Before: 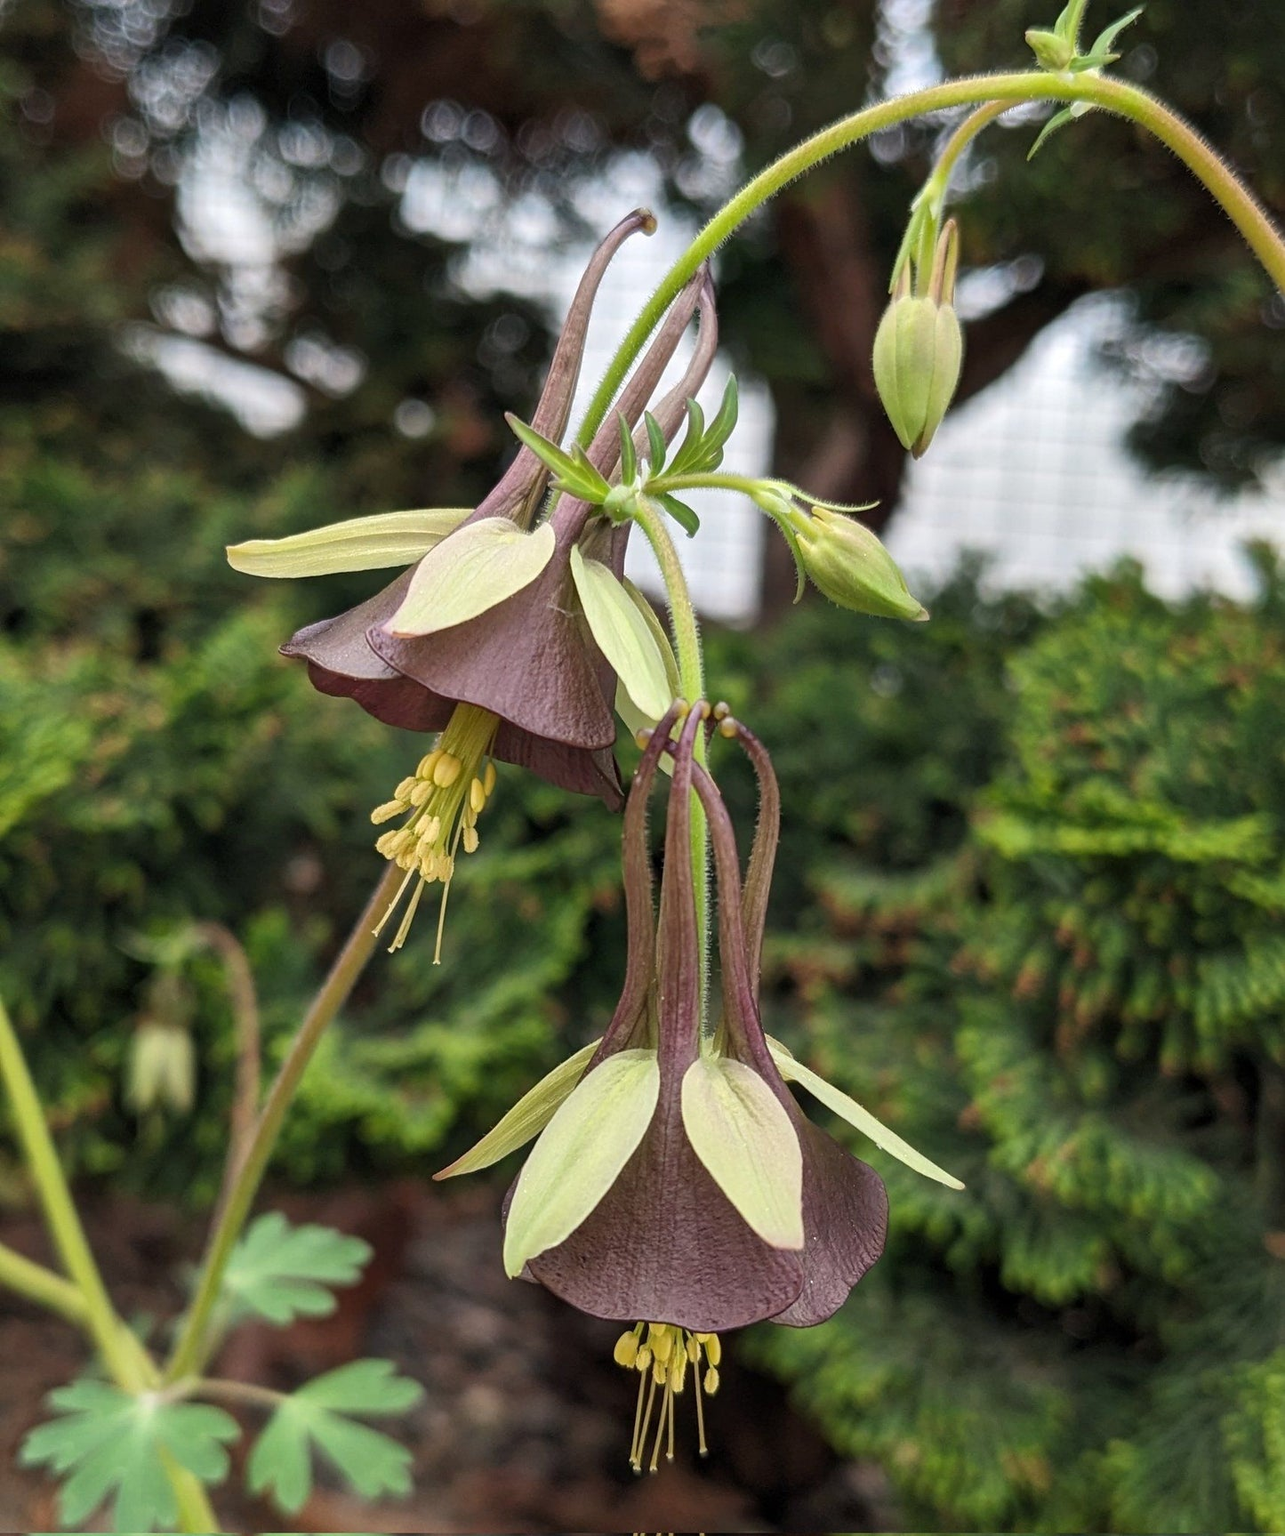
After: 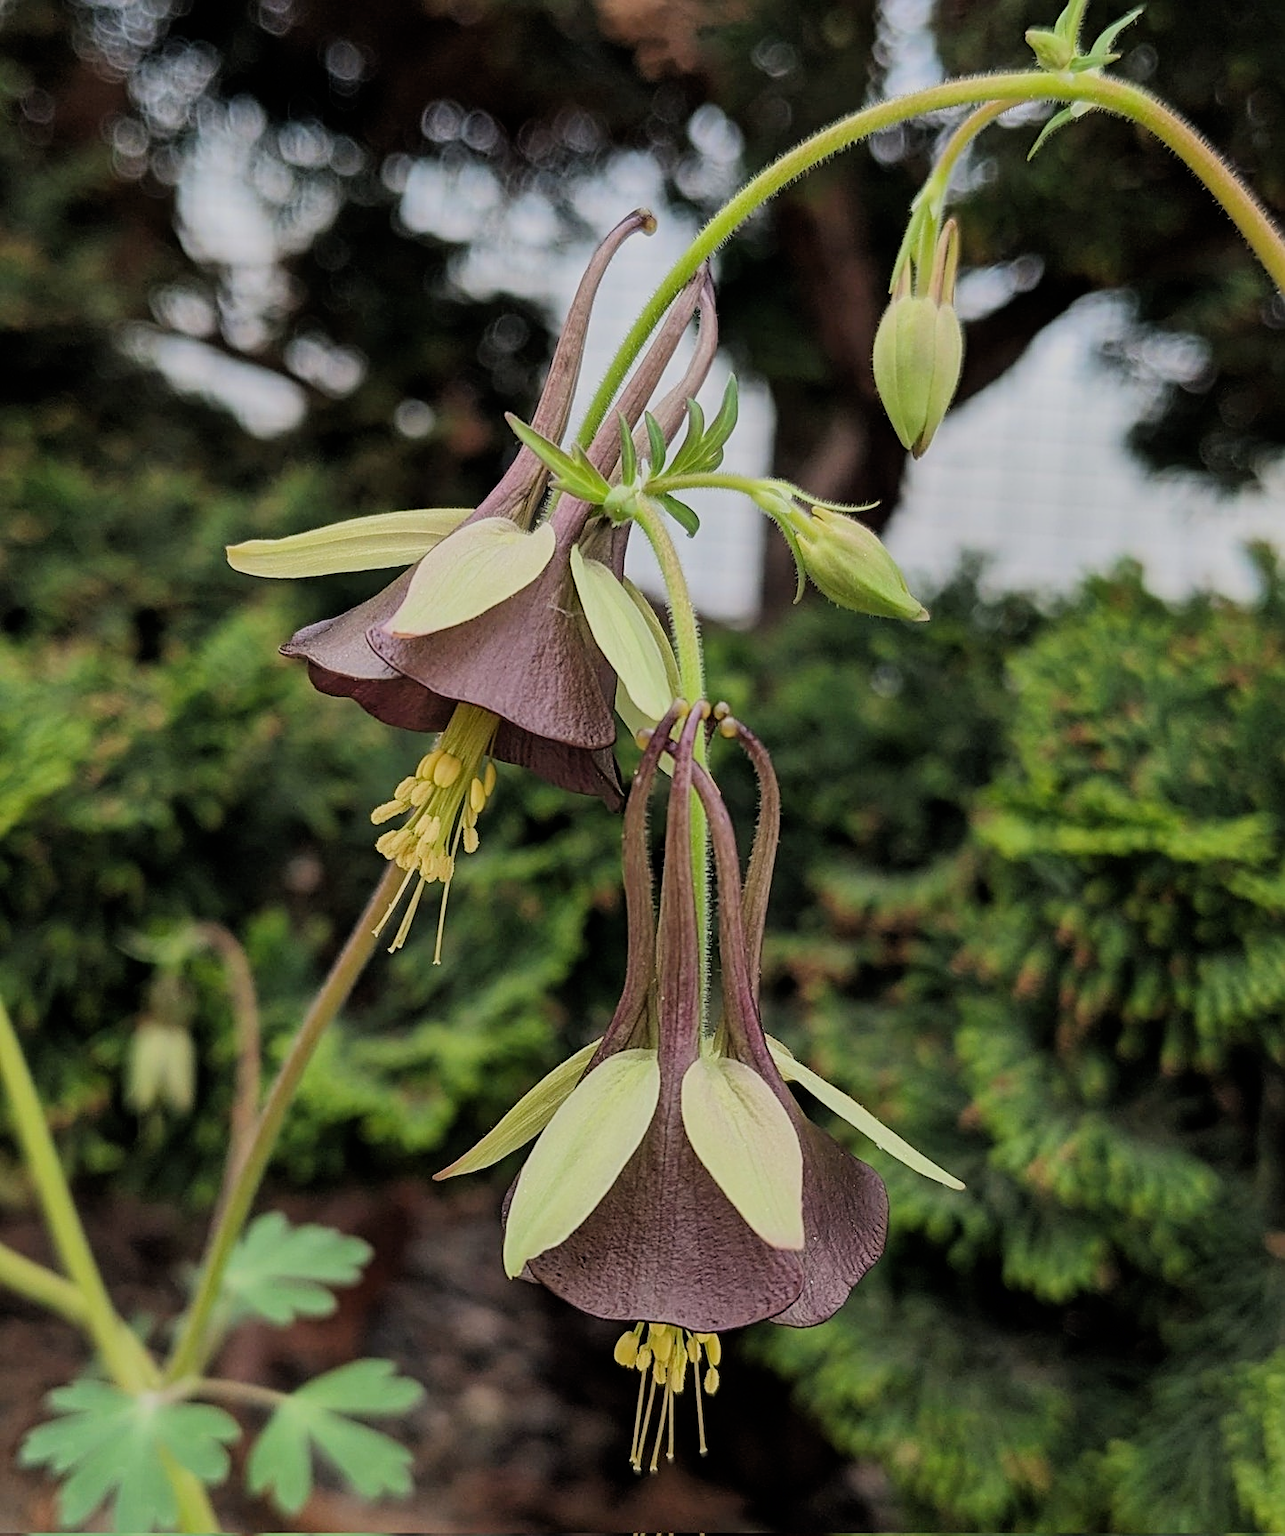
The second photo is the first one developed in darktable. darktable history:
filmic rgb: black relative exposure -7.15 EV, white relative exposure 5.36 EV, hardness 3.02, color science v6 (2022)
sharpen: on, module defaults
